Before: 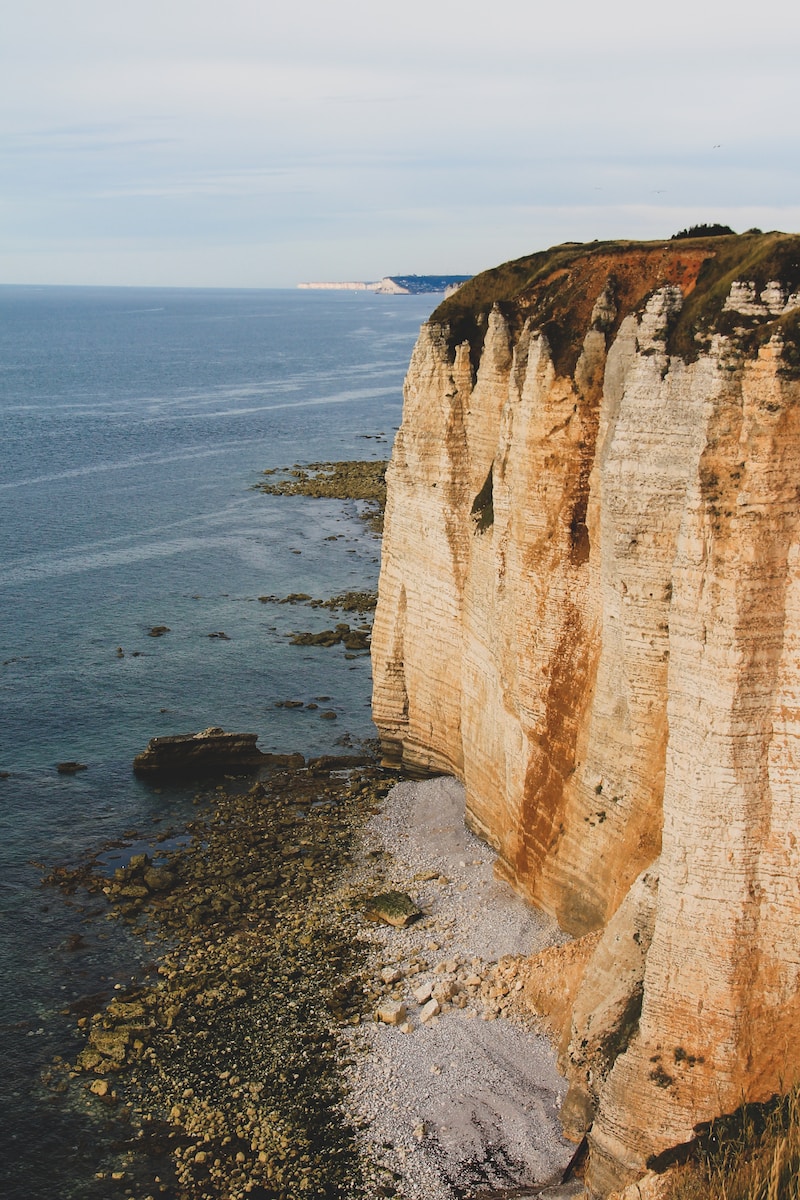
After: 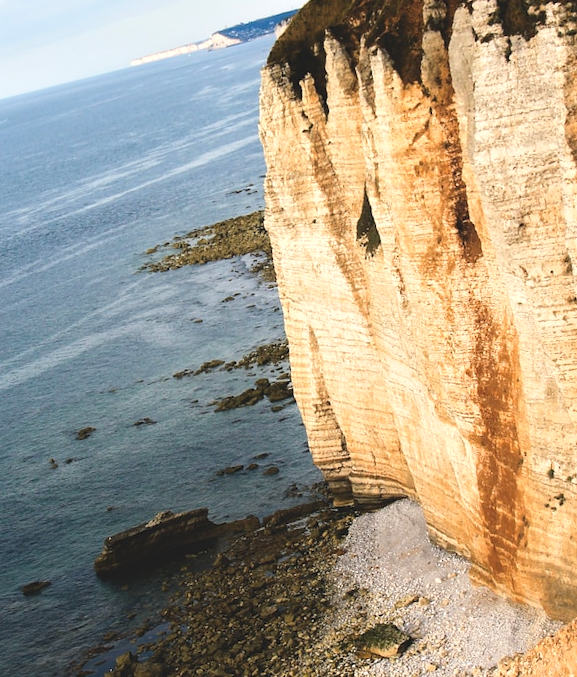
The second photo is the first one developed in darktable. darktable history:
tone equalizer: -8 EV 0.001 EV, -7 EV -0.002 EV, -6 EV 0.002 EV, -5 EV -0.03 EV, -4 EV -0.116 EV, -3 EV -0.169 EV, -2 EV 0.24 EV, -1 EV 0.702 EV, +0 EV 0.493 EV
crop and rotate: left 14.292%, right 19.041%
rotate and perspective: rotation -14.8°, crop left 0.1, crop right 0.903, crop top 0.25, crop bottom 0.748
